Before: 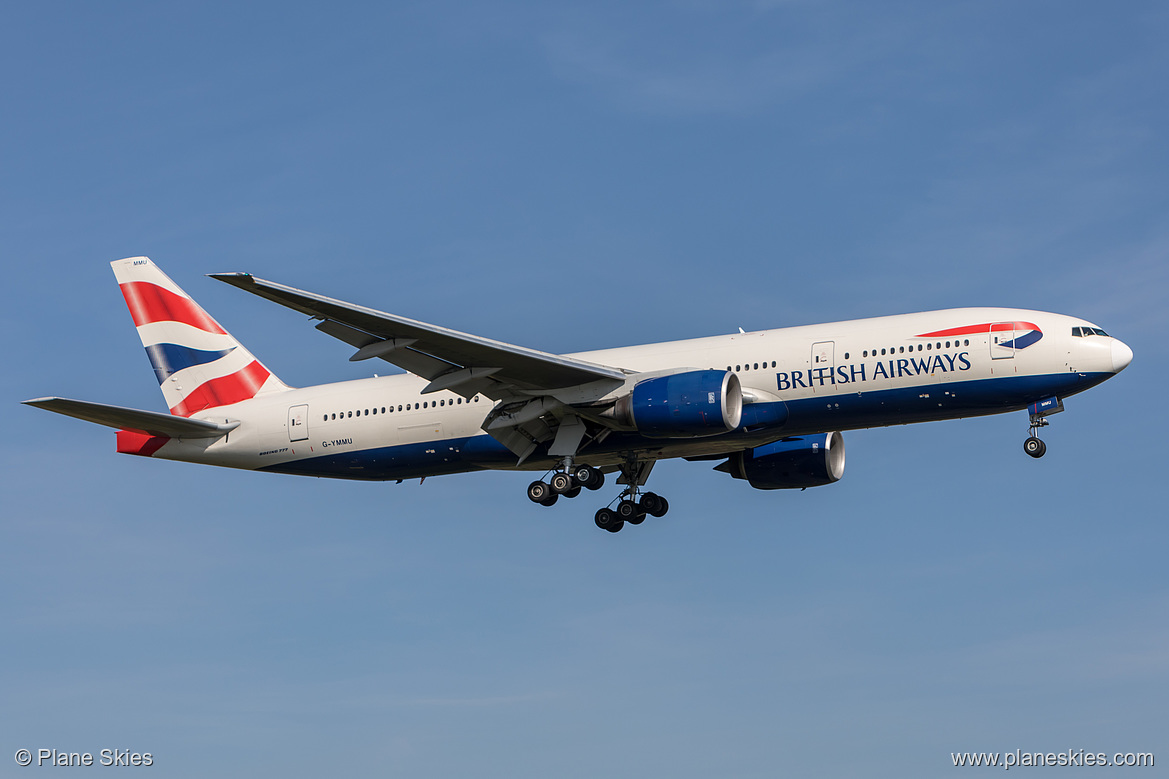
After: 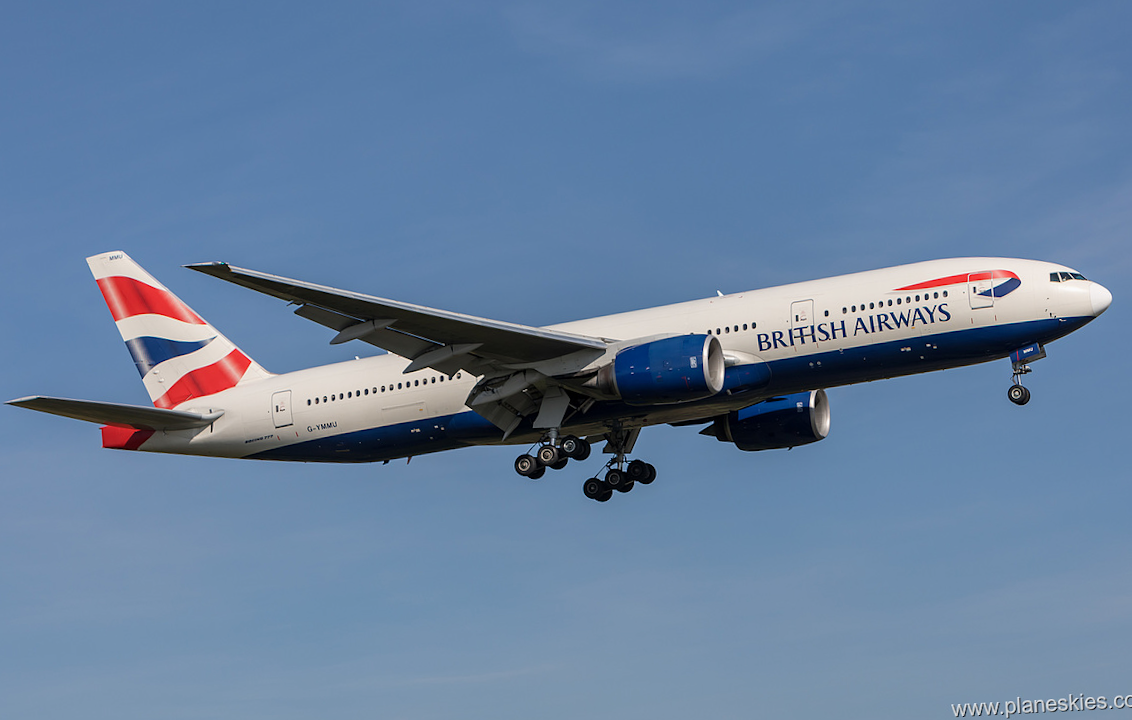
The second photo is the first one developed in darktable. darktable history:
exposure: exposure -0.064 EV, compensate highlight preservation false
rotate and perspective: rotation -3°, crop left 0.031, crop right 0.968, crop top 0.07, crop bottom 0.93
